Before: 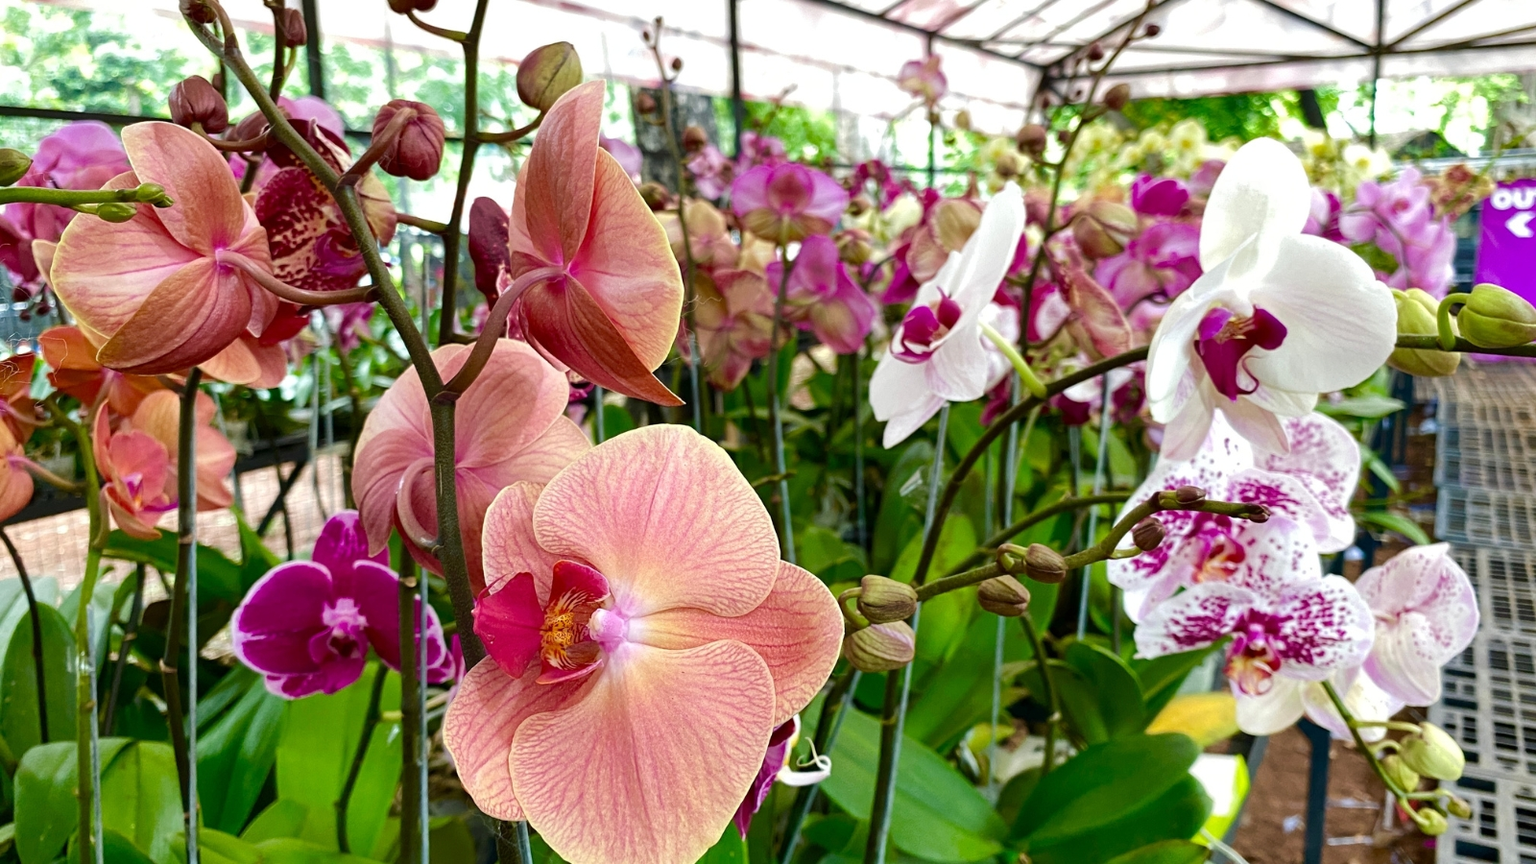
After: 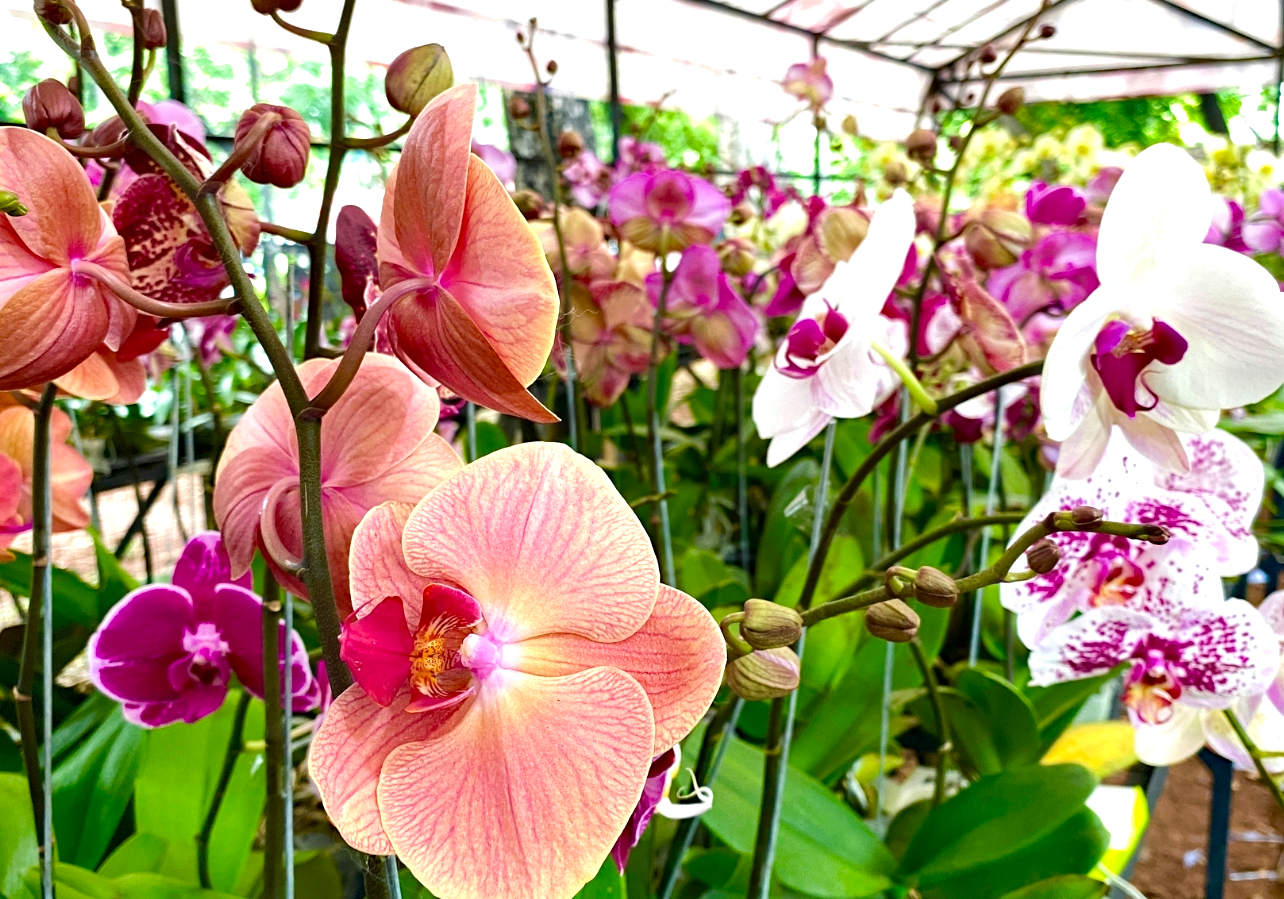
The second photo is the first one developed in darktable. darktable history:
vignetting: brightness -0.23, saturation 0.148, dithering 8-bit output, unbound false
haze removal: strength 0.282, distance 0.254, adaptive false
crop and rotate: left 9.566%, right 10.13%
exposure: exposure 0.568 EV, compensate highlight preservation false
